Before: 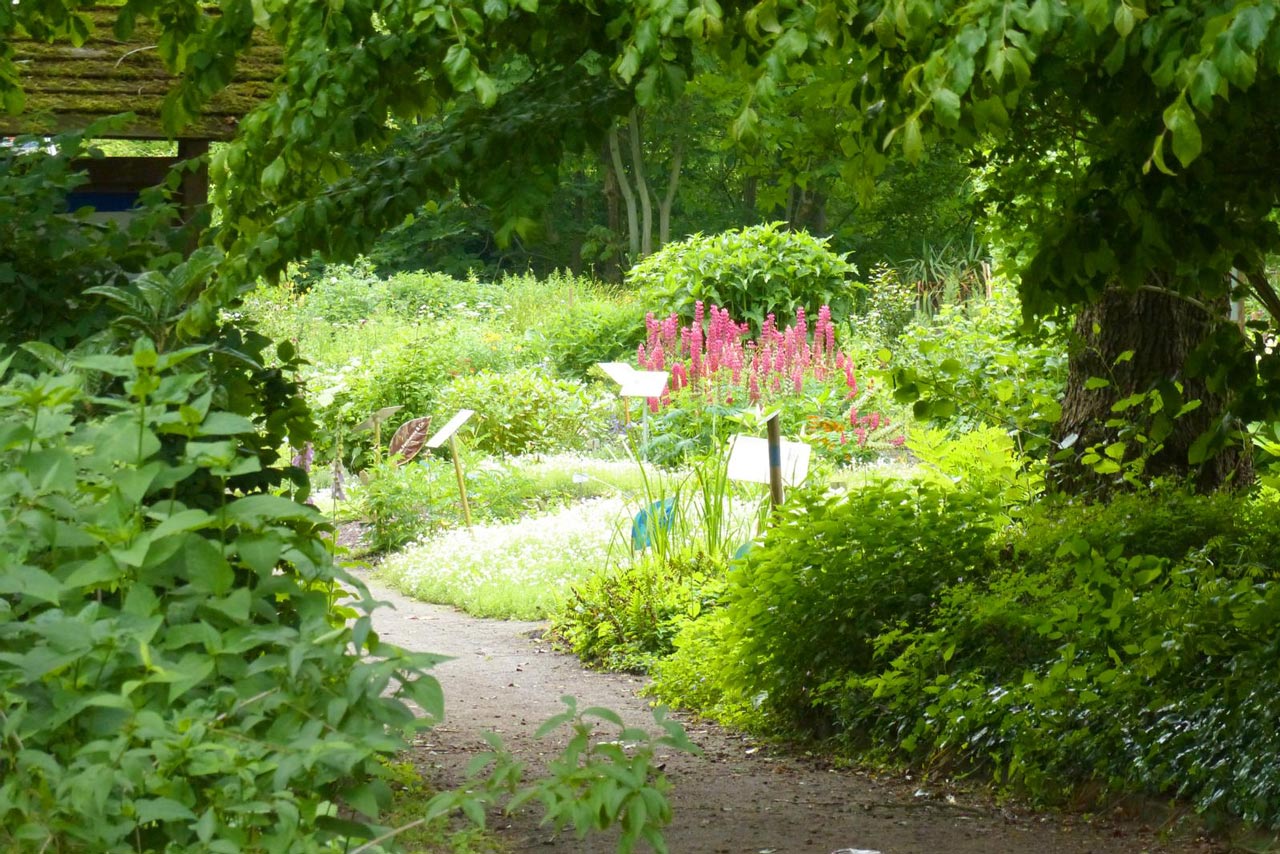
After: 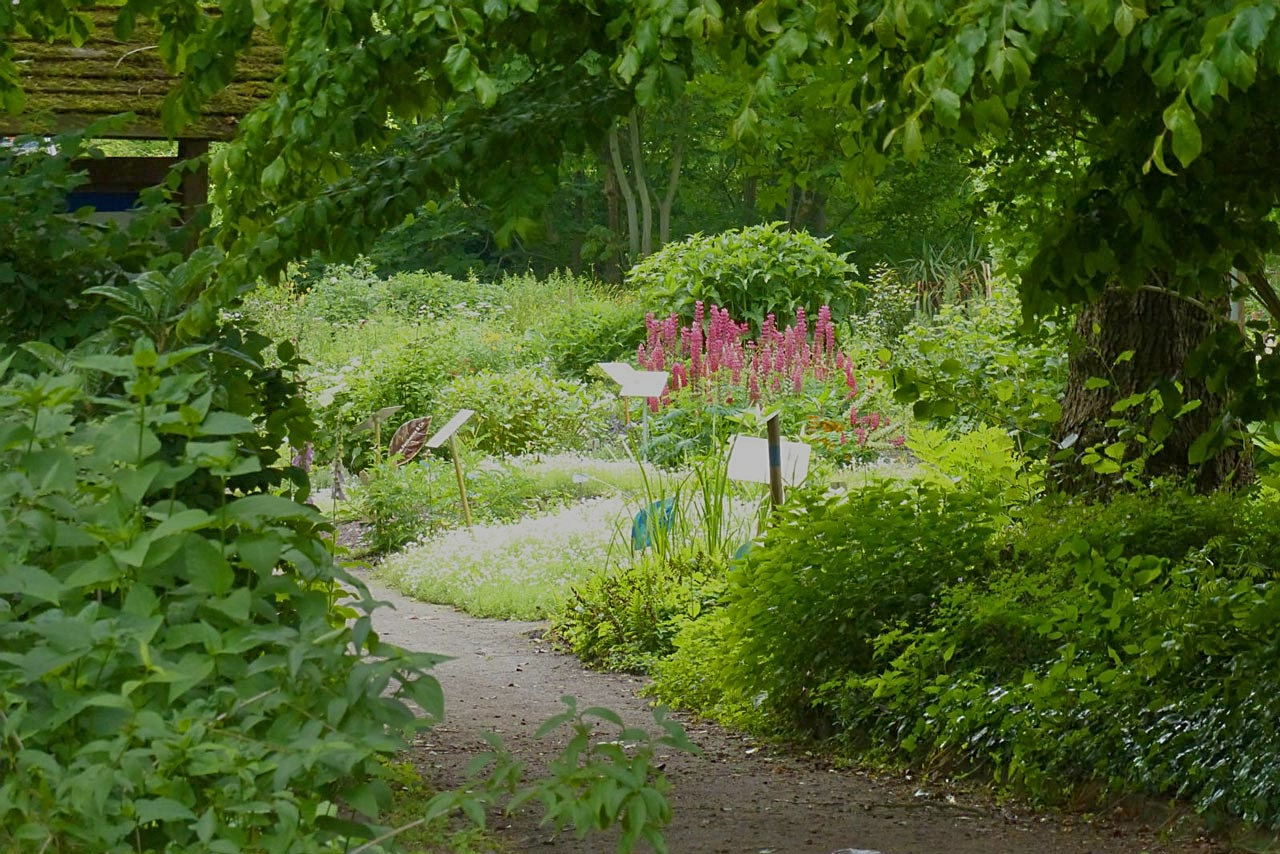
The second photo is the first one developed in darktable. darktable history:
sharpen: on, module defaults
tone equalizer: -8 EV -0.013 EV, -7 EV 0.008 EV, -6 EV -0.008 EV, -5 EV 0.009 EV, -4 EV -0.048 EV, -3 EV -0.233 EV, -2 EV -0.637 EV, -1 EV -0.99 EV, +0 EV -0.943 EV
